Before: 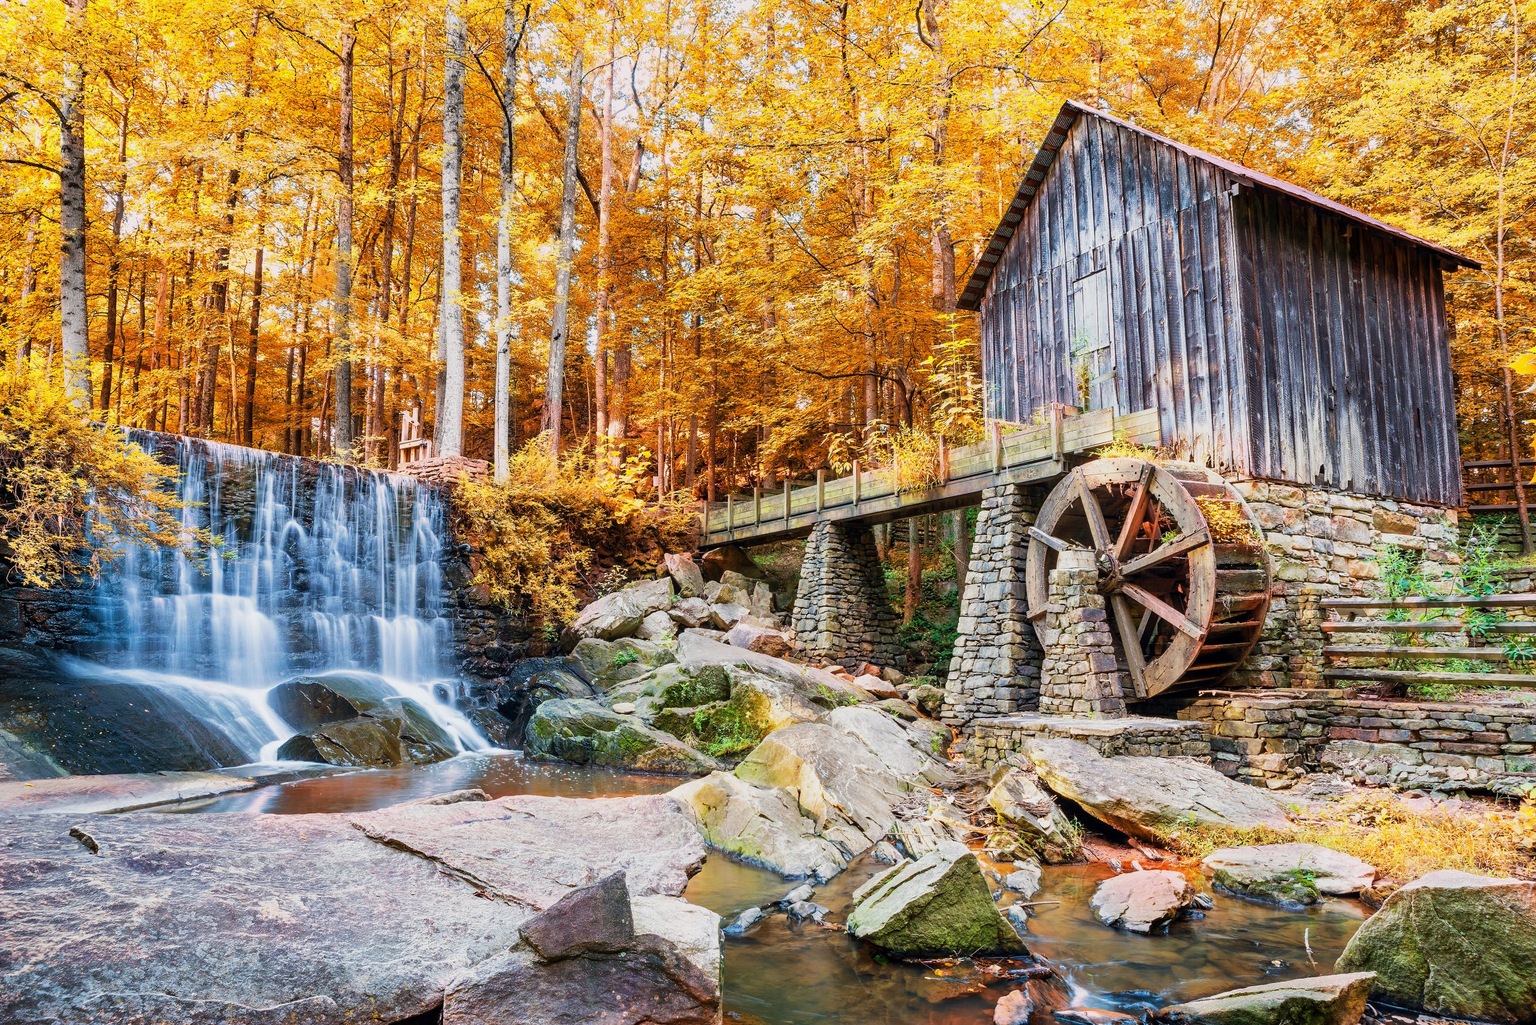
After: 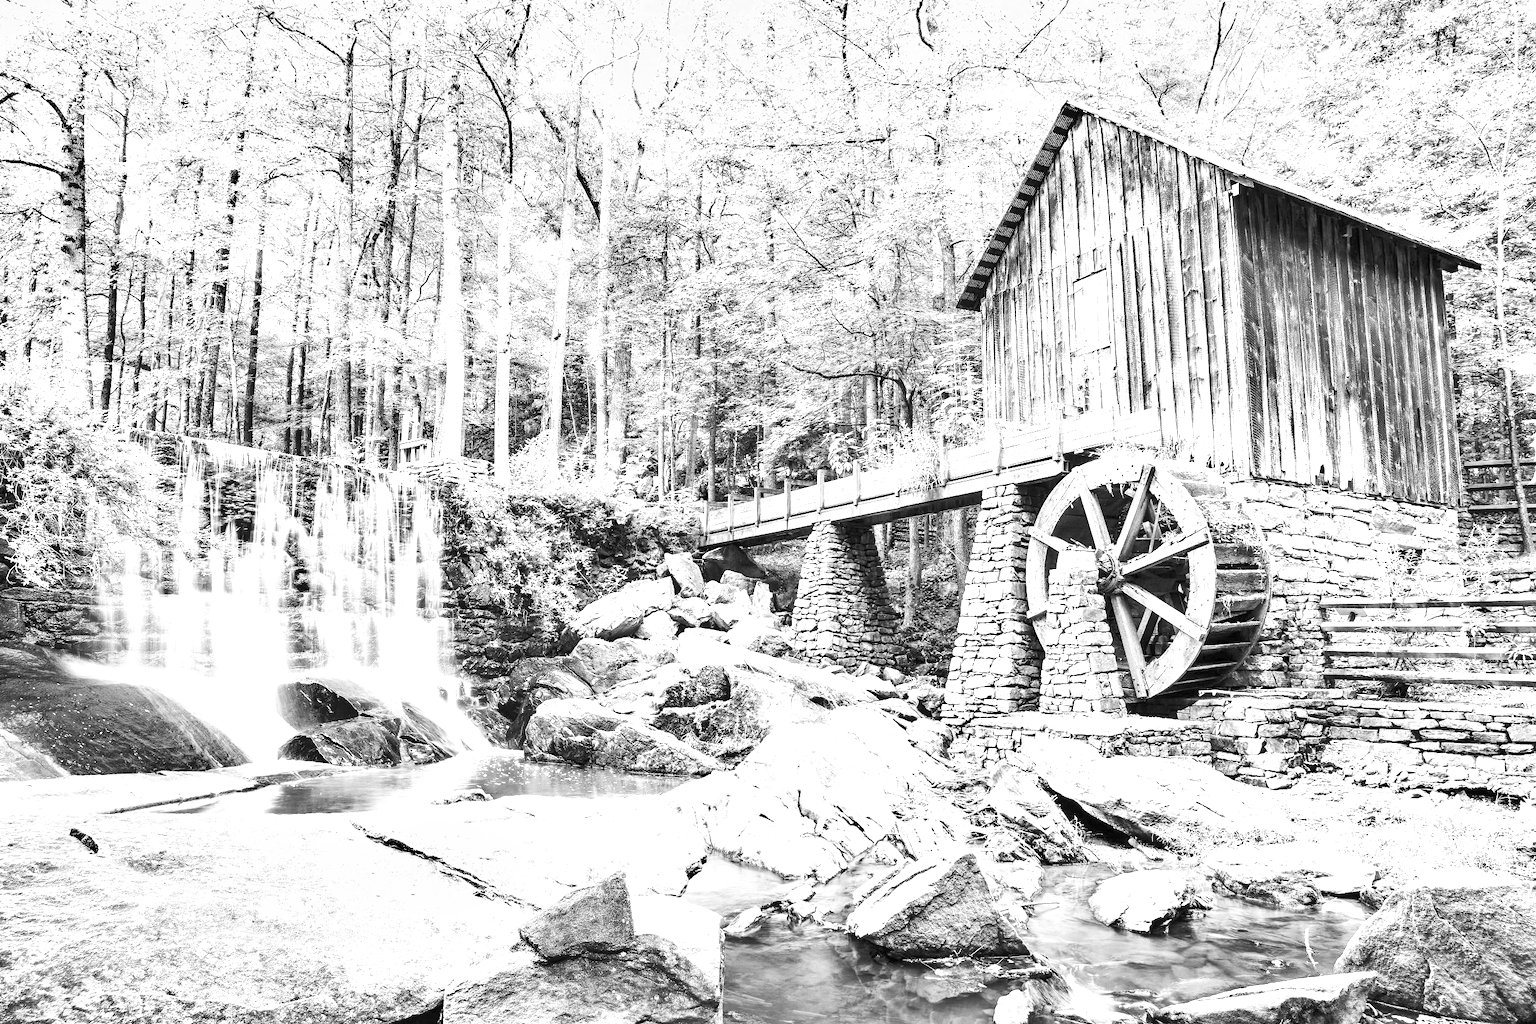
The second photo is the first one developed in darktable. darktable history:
contrast brightness saturation: contrast 0.245, brightness 0.253, saturation 0.385
color calibration: output gray [0.267, 0.423, 0.261, 0], x 0.37, y 0.382, temperature 4320.23 K
shadows and highlights: soften with gaussian
color balance rgb: perceptual saturation grading › global saturation 20%, perceptual saturation grading › highlights -25.191%, perceptual saturation grading › shadows 49.83%, perceptual brilliance grading › global brilliance 2.099%, perceptual brilliance grading › highlights -3.914%
exposure: exposure 1.995 EV, compensate highlight preservation false
